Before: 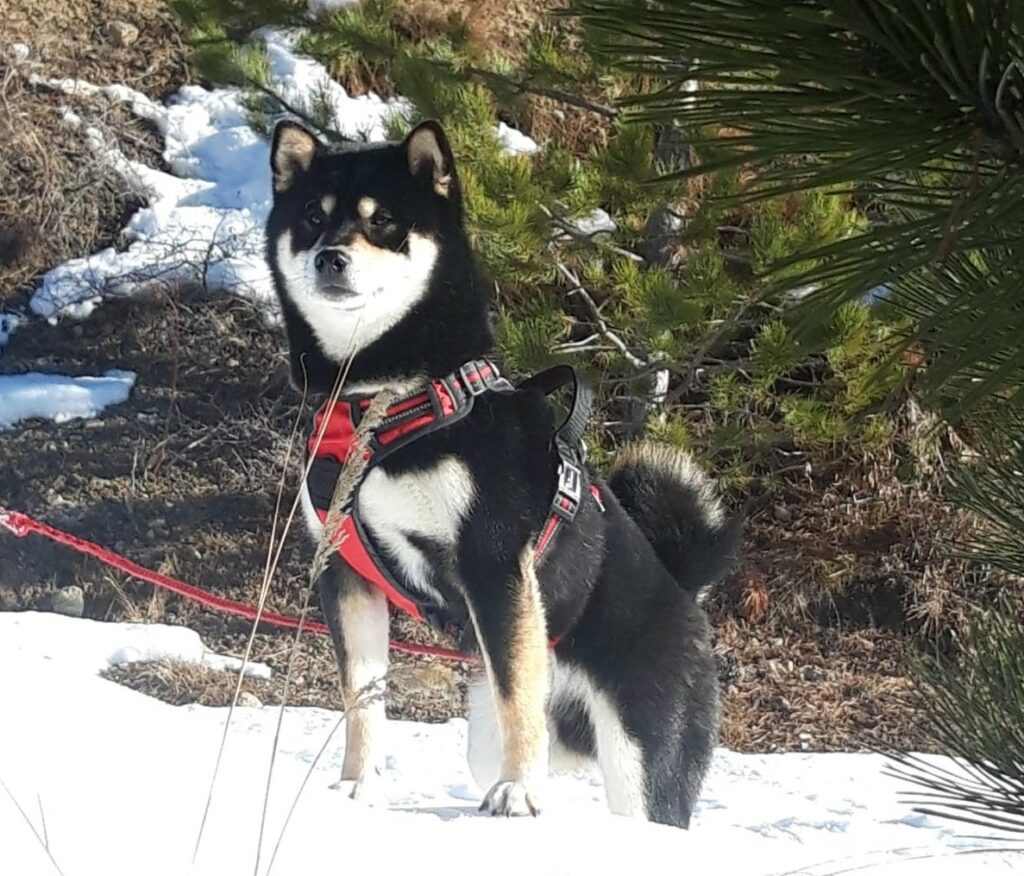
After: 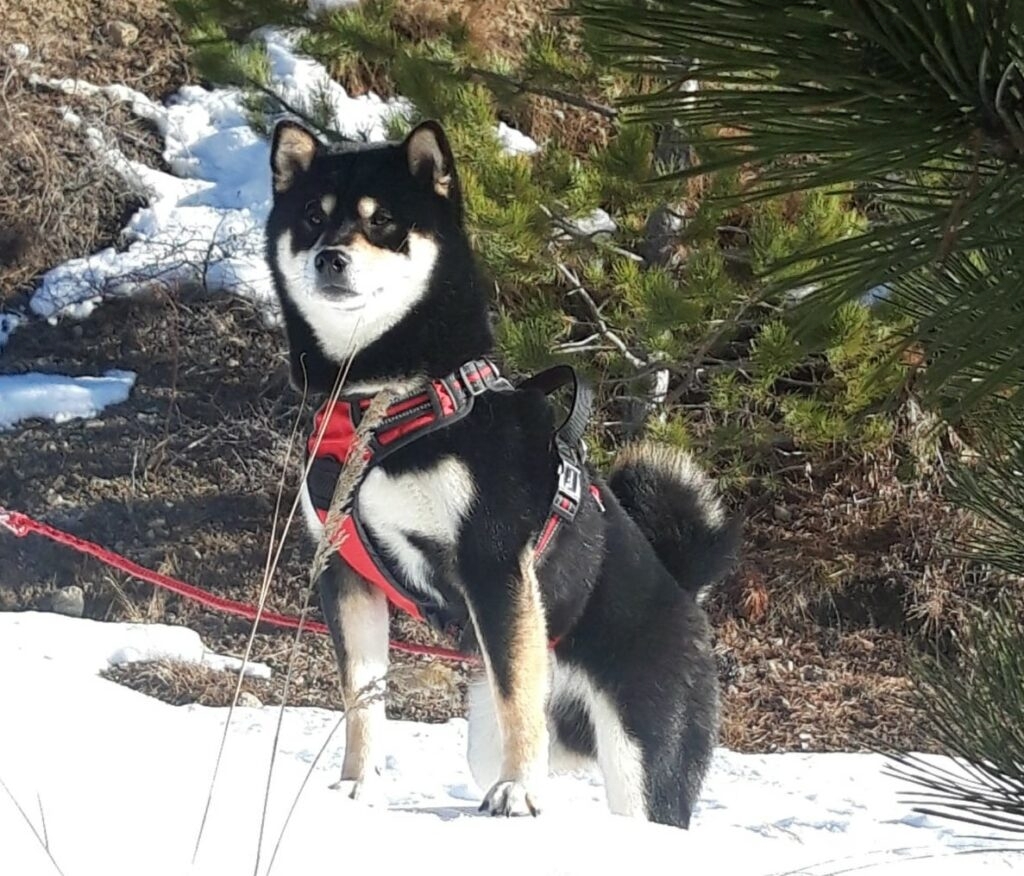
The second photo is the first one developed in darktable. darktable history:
shadows and highlights: shadows 31.71, highlights -31.95, soften with gaussian
